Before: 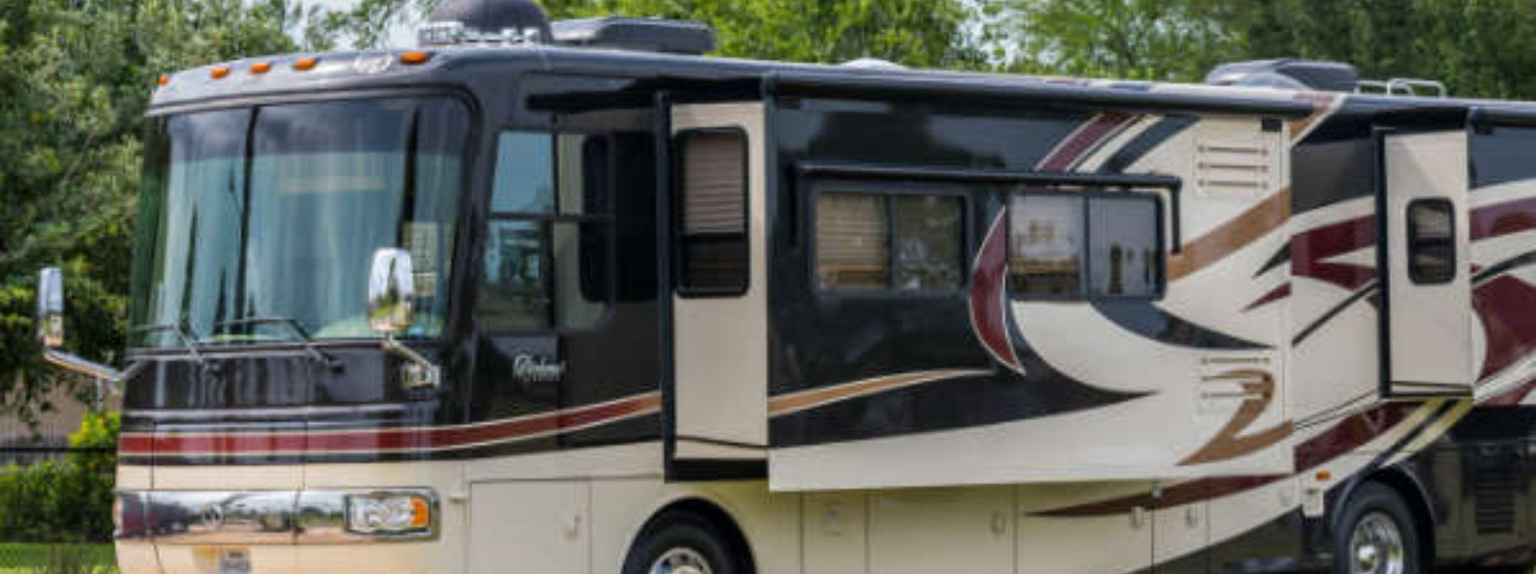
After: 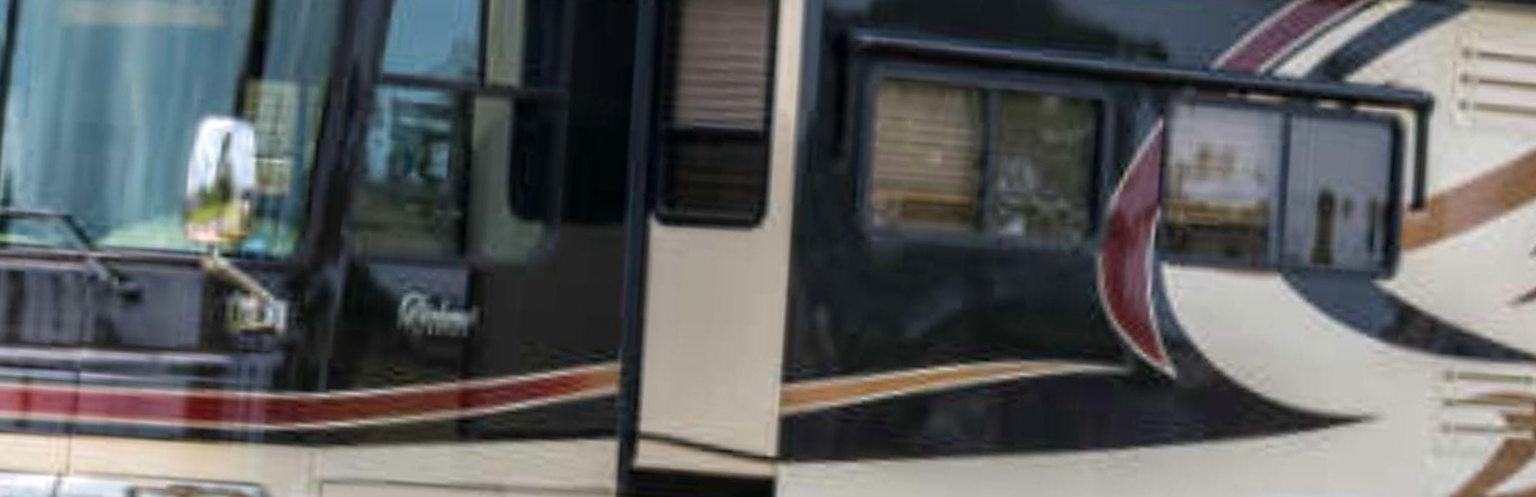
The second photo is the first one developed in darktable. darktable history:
color balance rgb: perceptual saturation grading › global saturation 0.545%, global vibrance 10.589%, saturation formula JzAzBz (2021)
crop and rotate: angle -4.03°, left 9.775%, top 20.653%, right 12.38%, bottom 11.871%
exposure: exposure 0.2 EV, compensate highlight preservation false
